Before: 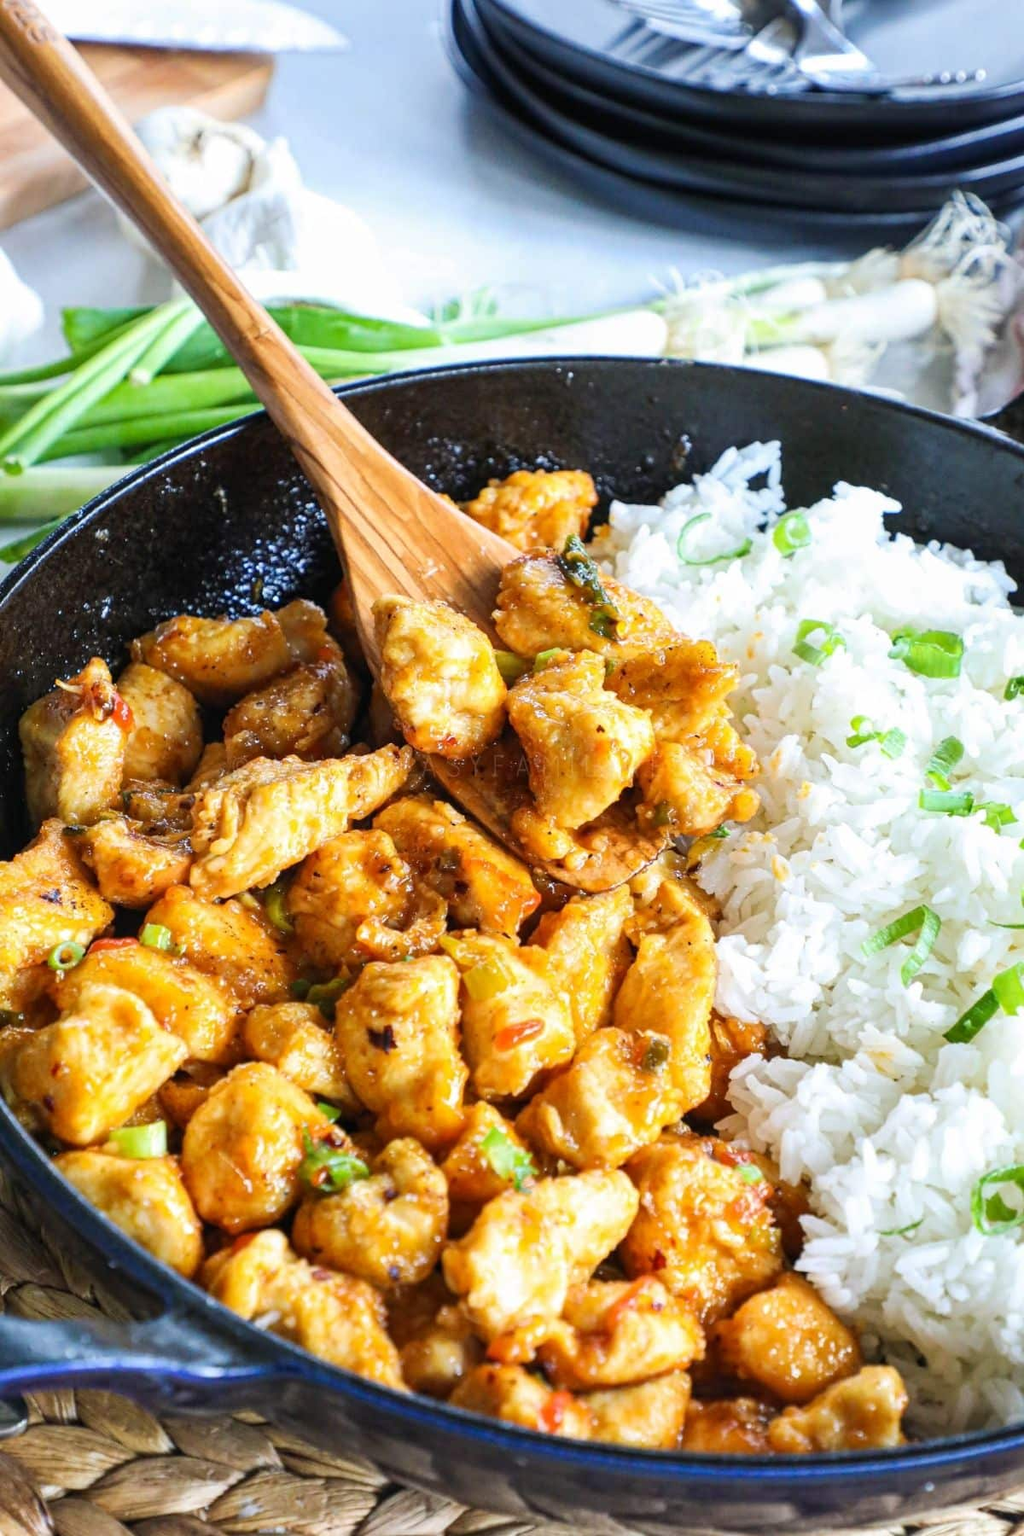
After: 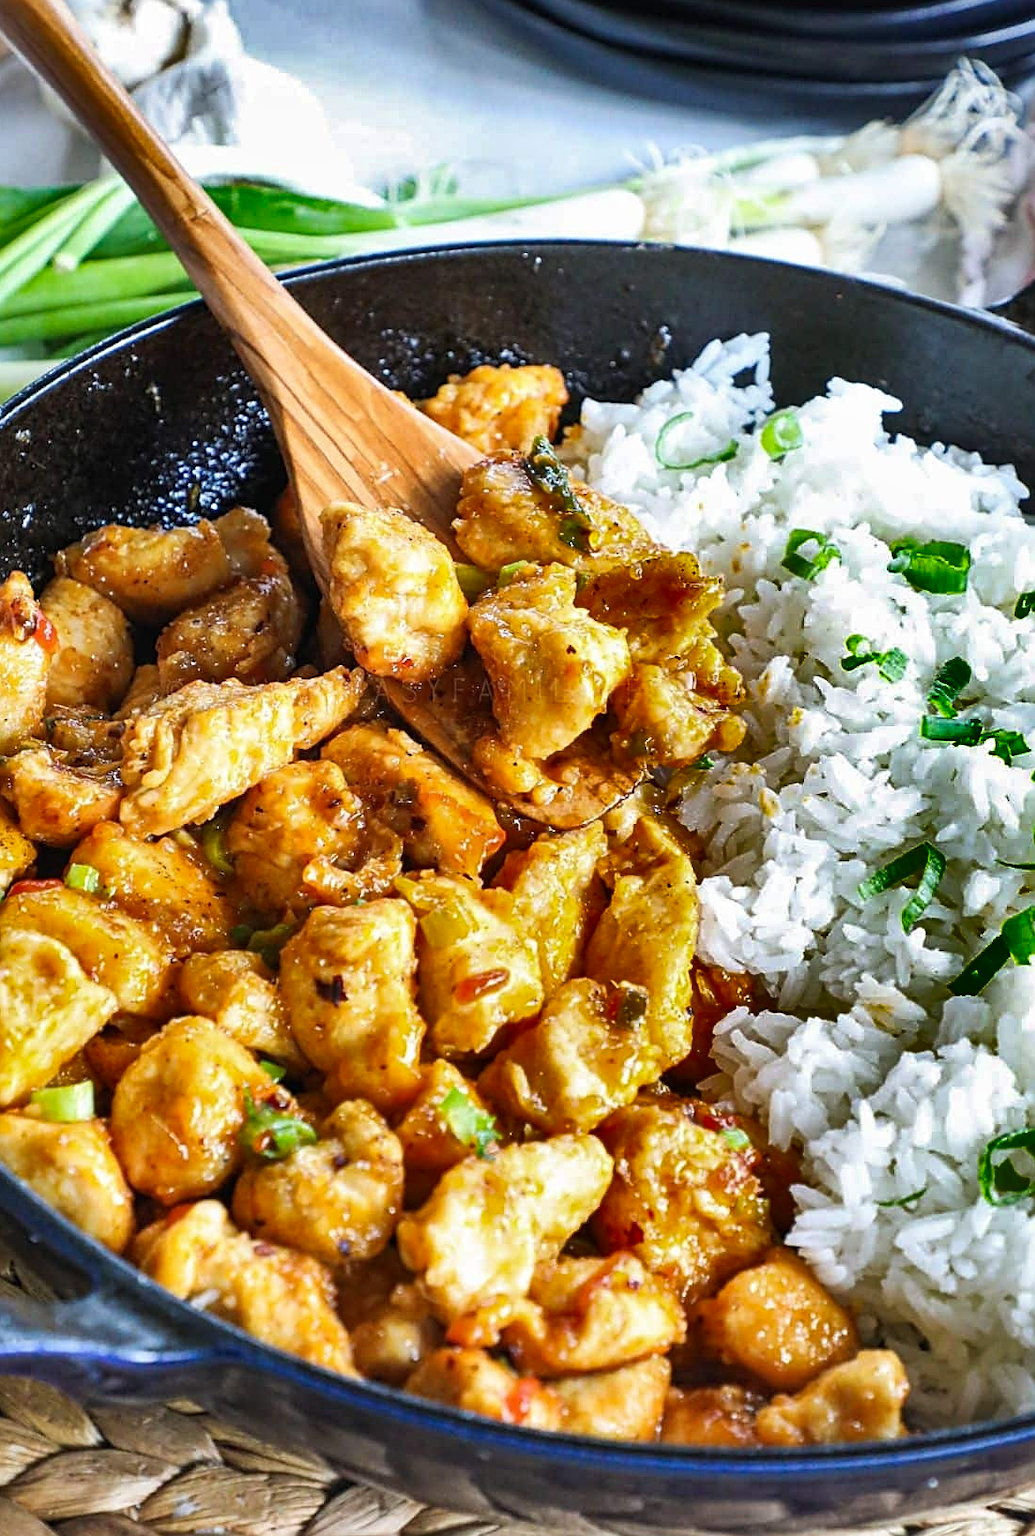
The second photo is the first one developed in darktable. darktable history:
crop and rotate: left 7.986%, top 9.025%
sharpen: on, module defaults
shadows and highlights: shadows 20.83, highlights -81.8, soften with gaussian
